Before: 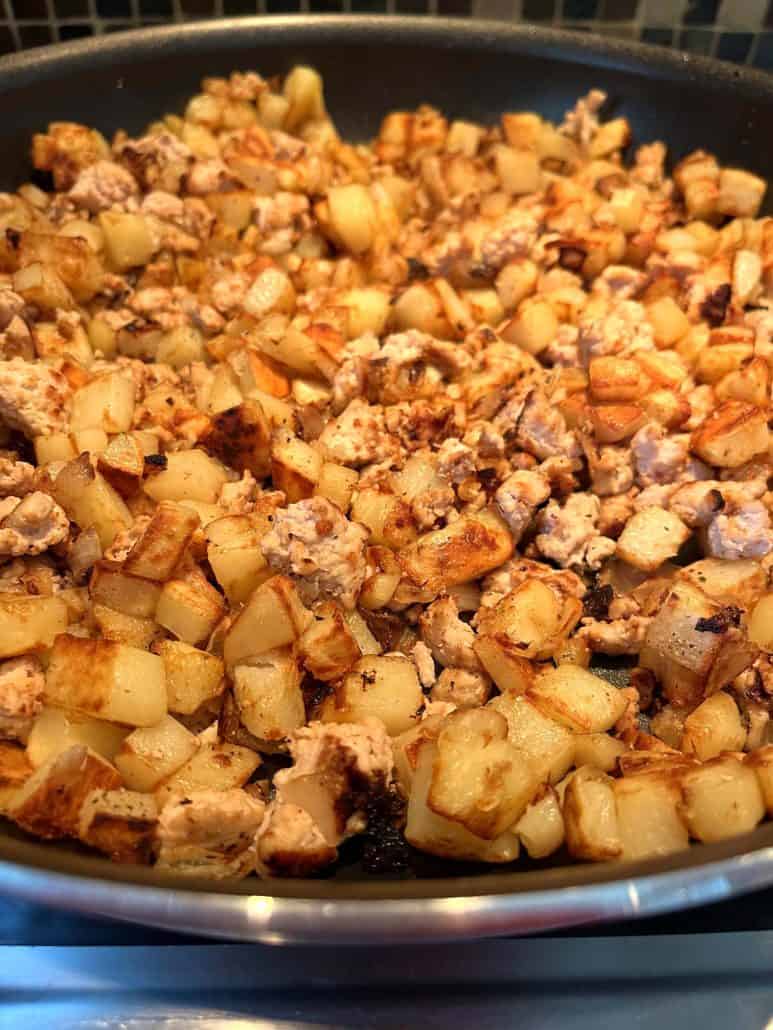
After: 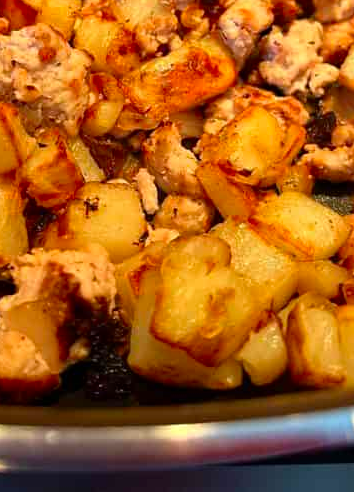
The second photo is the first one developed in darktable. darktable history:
crop: left 35.896%, top 45.955%, right 18.191%, bottom 6.211%
contrast brightness saturation: brightness -0.023, saturation 0.36
